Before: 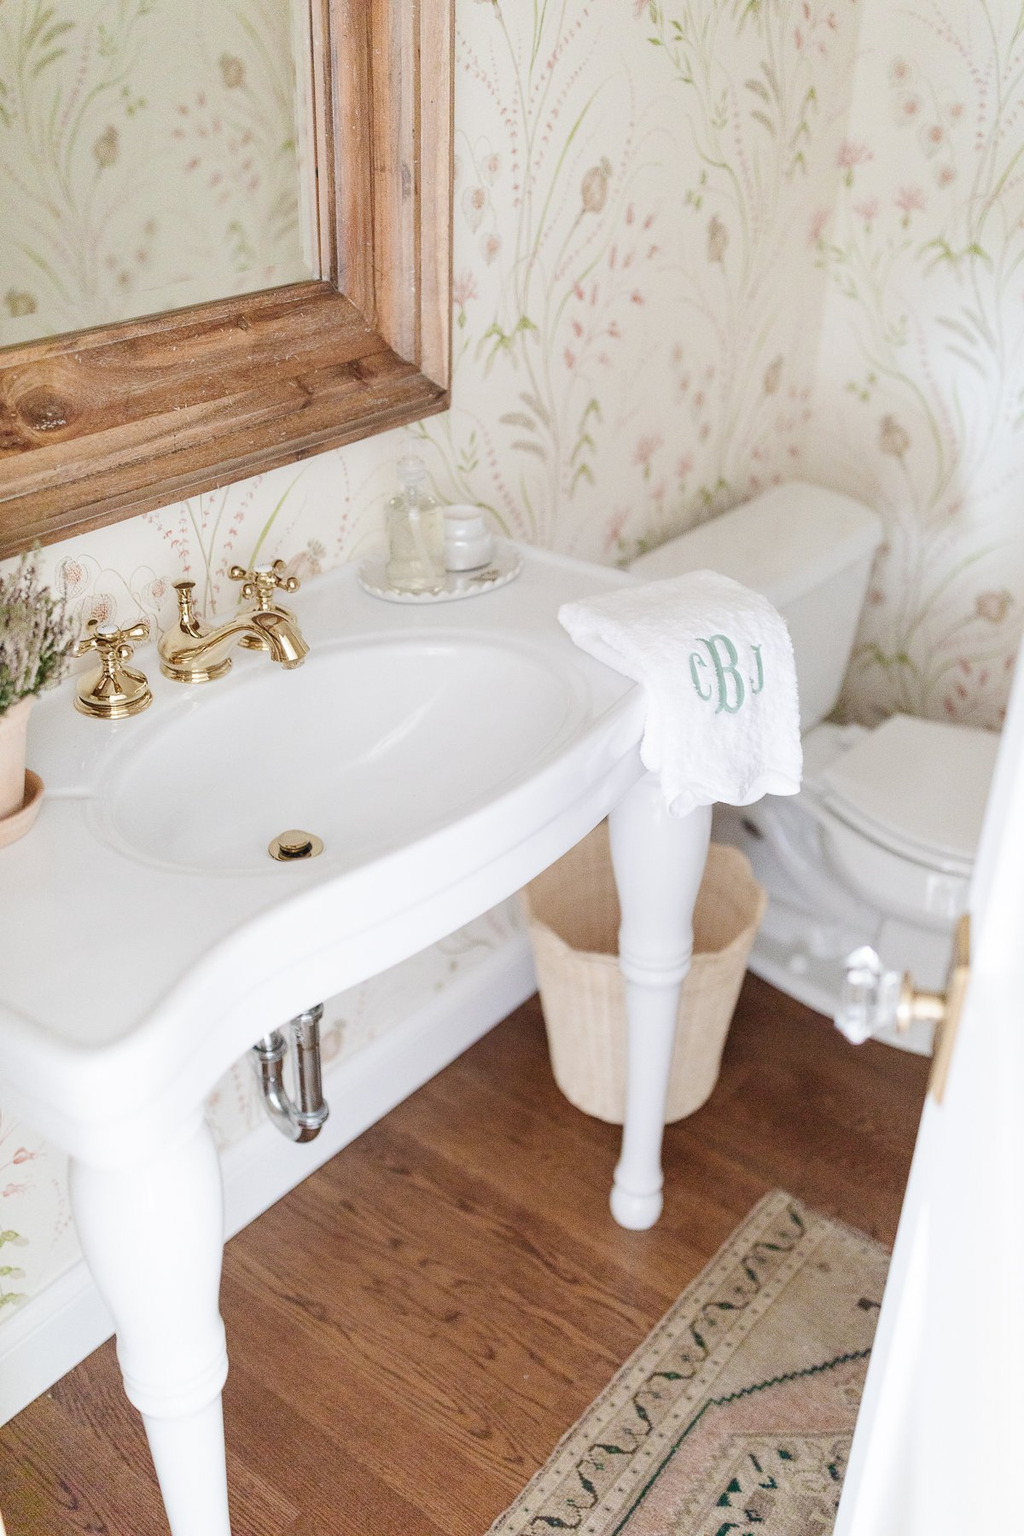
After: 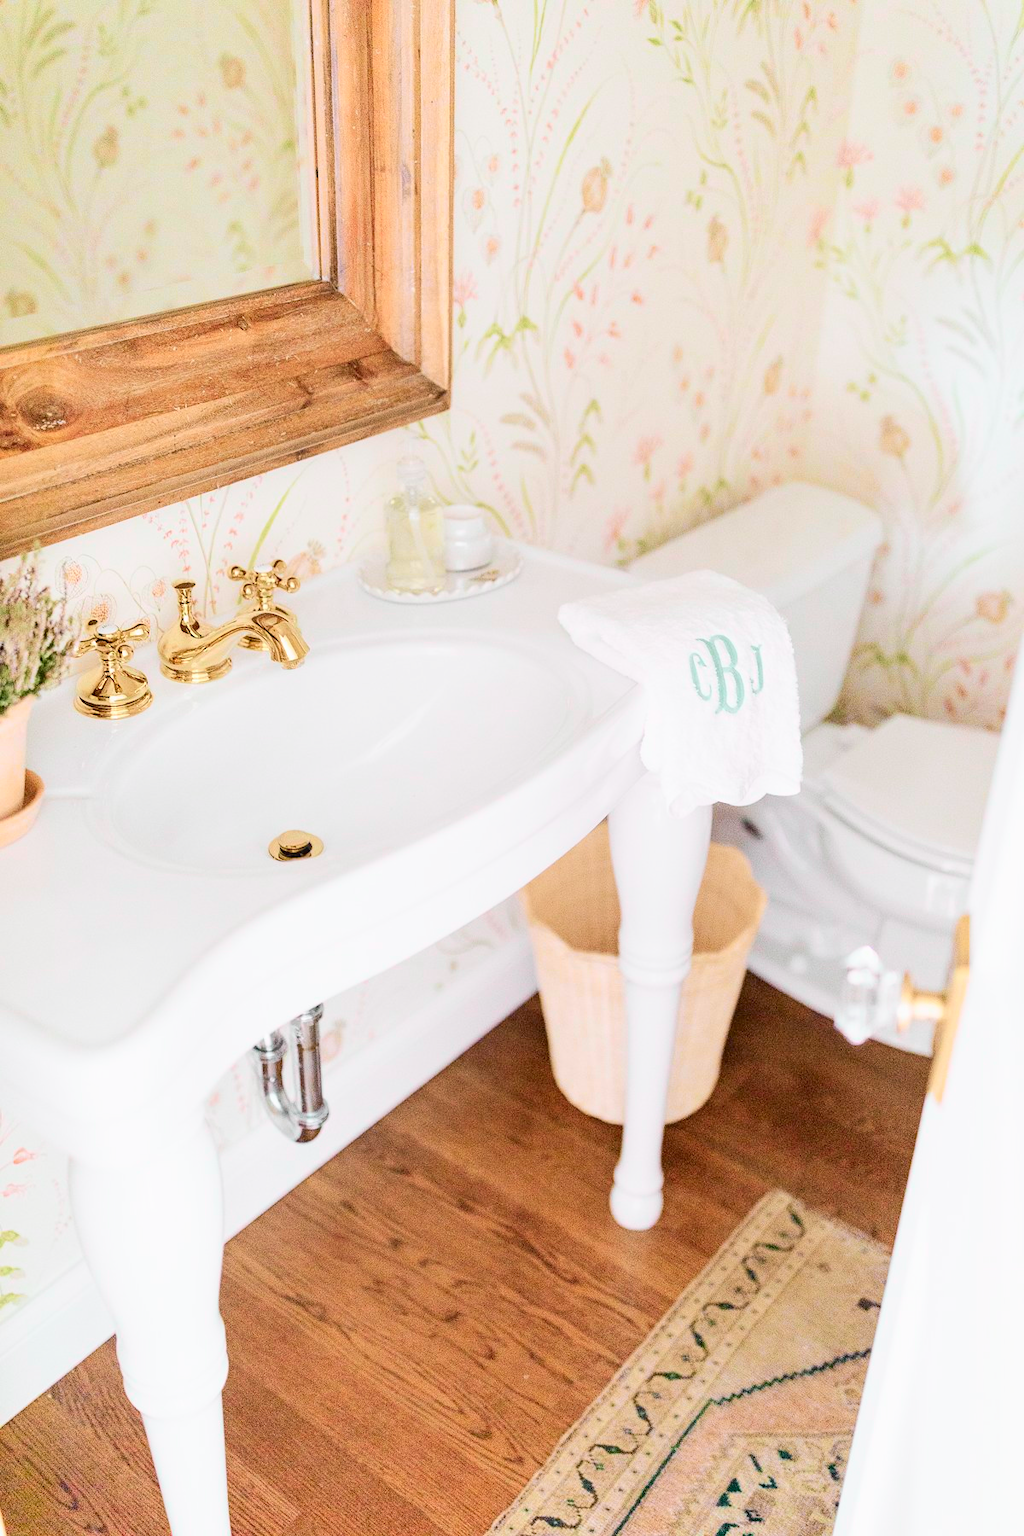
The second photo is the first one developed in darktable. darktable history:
tone curve: curves: ch0 [(0, 0.014) (0.12, 0.096) (0.386, 0.49) (0.54, 0.684) (0.751, 0.855) (0.89, 0.943) (0.998, 0.989)]; ch1 [(0, 0) (0.133, 0.099) (0.437, 0.41) (0.5, 0.5) (0.517, 0.536) (0.548, 0.575) (0.582, 0.631) (0.627, 0.688) (0.836, 0.868) (1, 1)]; ch2 [(0, 0) (0.374, 0.341) (0.456, 0.443) (0.478, 0.49) (0.501, 0.5) (0.528, 0.538) (0.55, 0.6) (0.572, 0.63) (0.702, 0.765) (1, 1)], color space Lab, independent channels, preserve colors none
